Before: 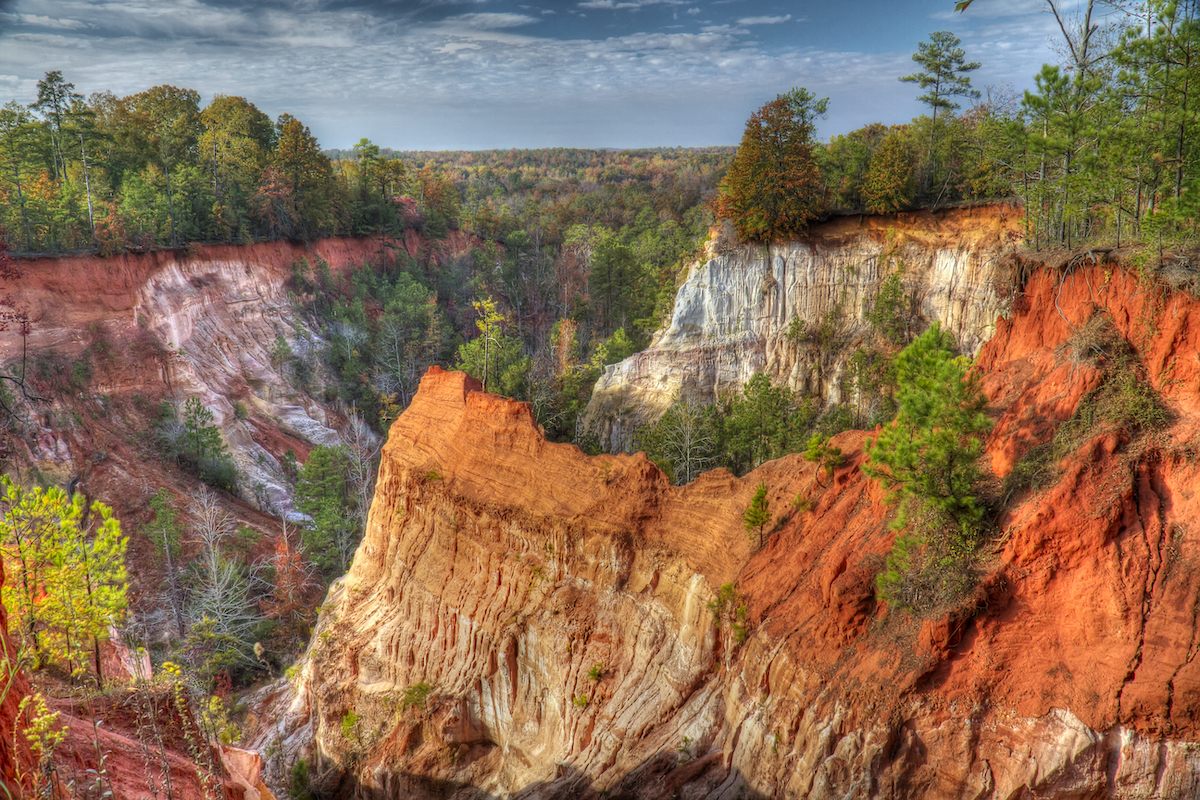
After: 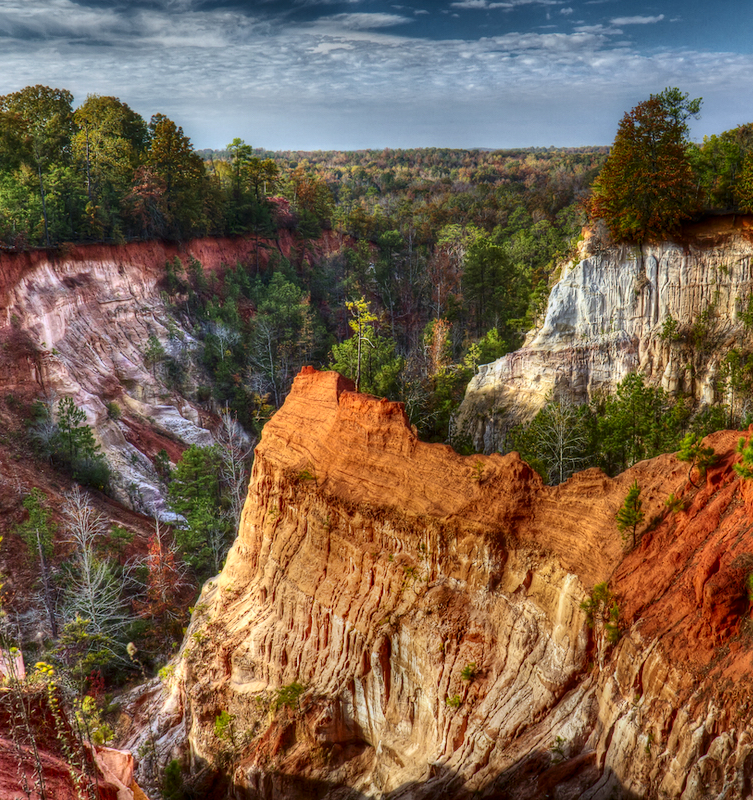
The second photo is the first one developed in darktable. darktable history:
crop: left 10.644%, right 26.528%
contrast brightness saturation: contrast 0.2, brightness -0.11, saturation 0.1
